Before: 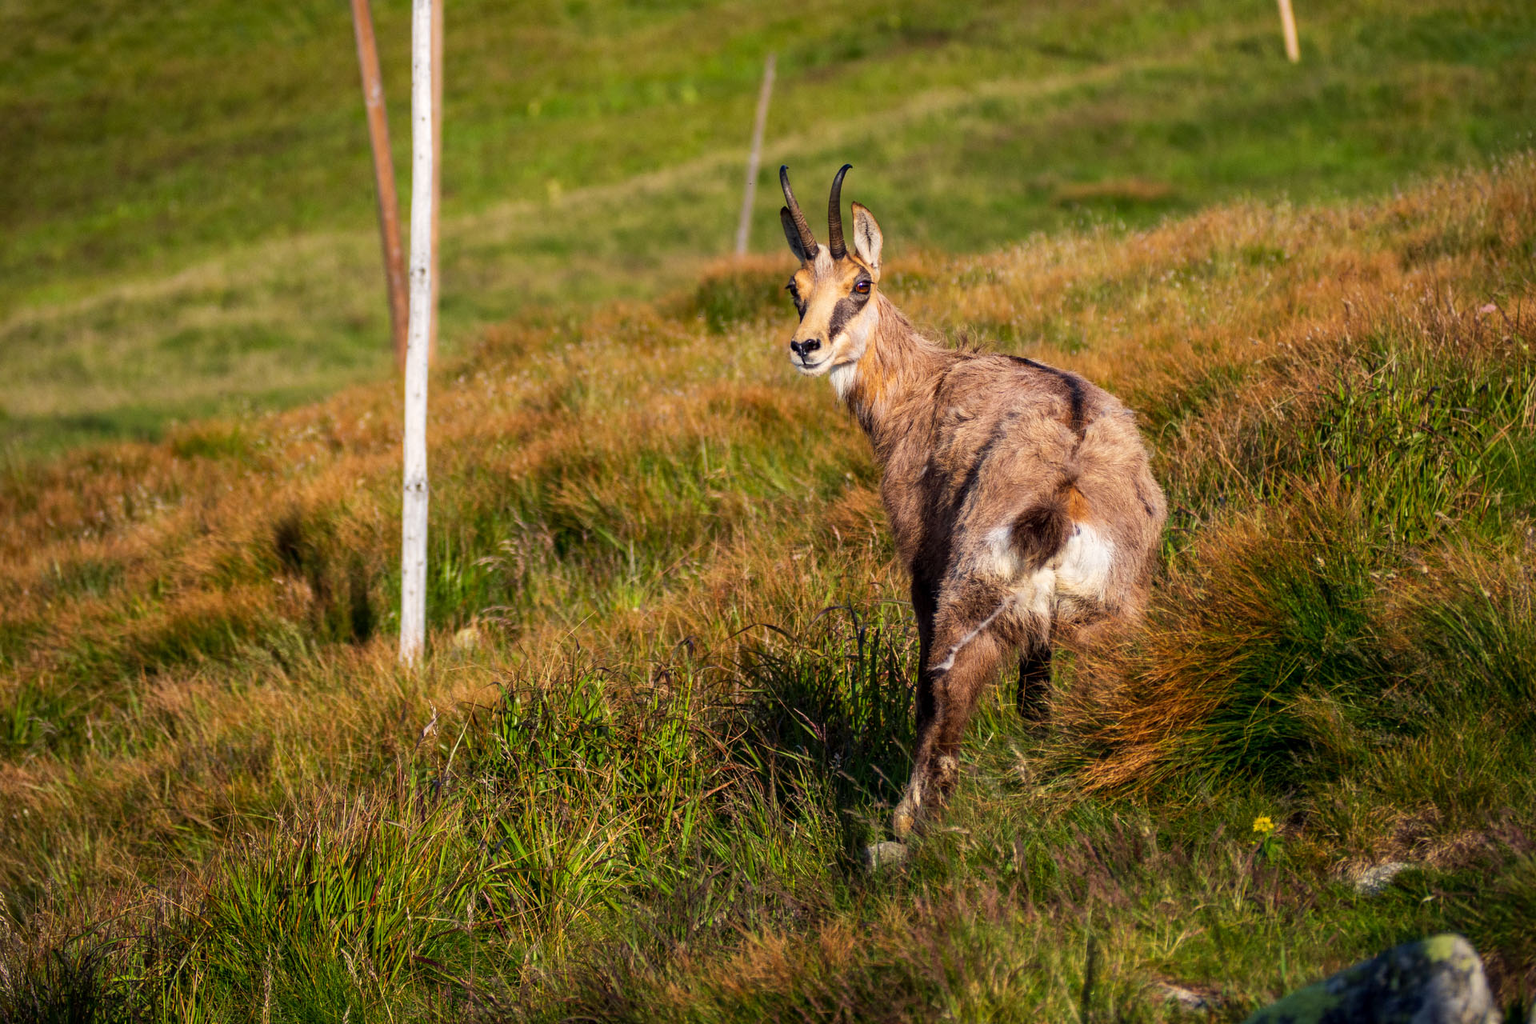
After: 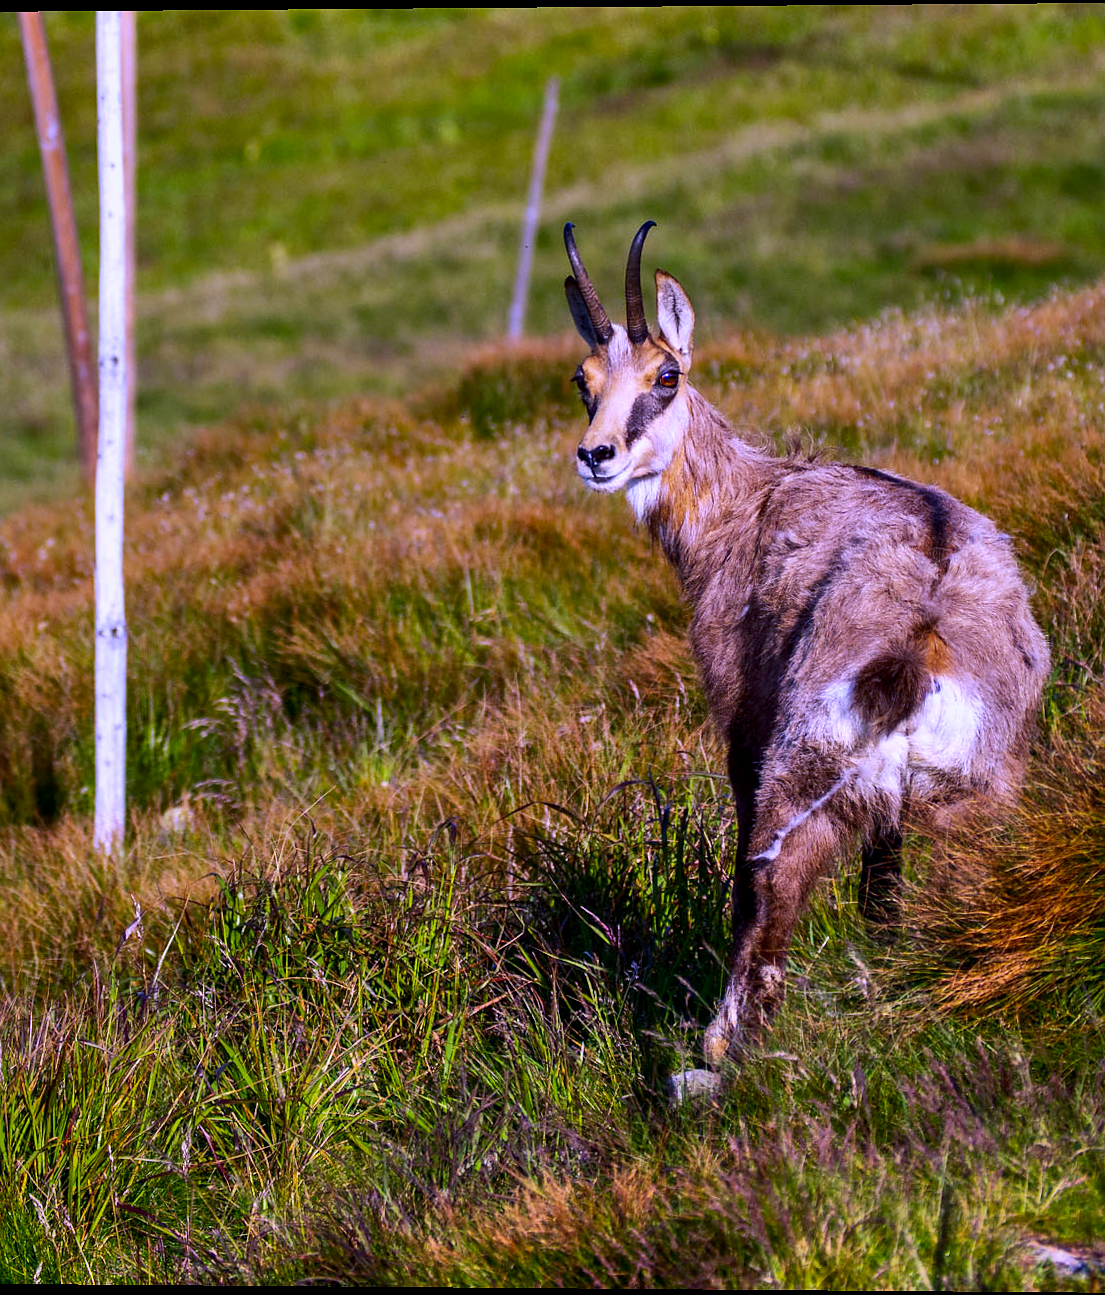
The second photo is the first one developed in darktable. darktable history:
rotate and perspective: lens shift (vertical) 0.048, lens shift (horizontal) -0.024, automatic cropping off
contrast brightness saturation: contrast 0.07, brightness -0.13, saturation 0.06
shadows and highlights: low approximation 0.01, soften with gaussian
sharpen: radius 1, threshold 1
white balance: red 0.98, blue 1.61
exposure: black level correction 0.001, compensate highlight preservation false
crop: left 21.496%, right 22.254%
local contrast: mode bilateral grid, contrast 20, coarseness 50, detail 102%, midtone range 0.2
